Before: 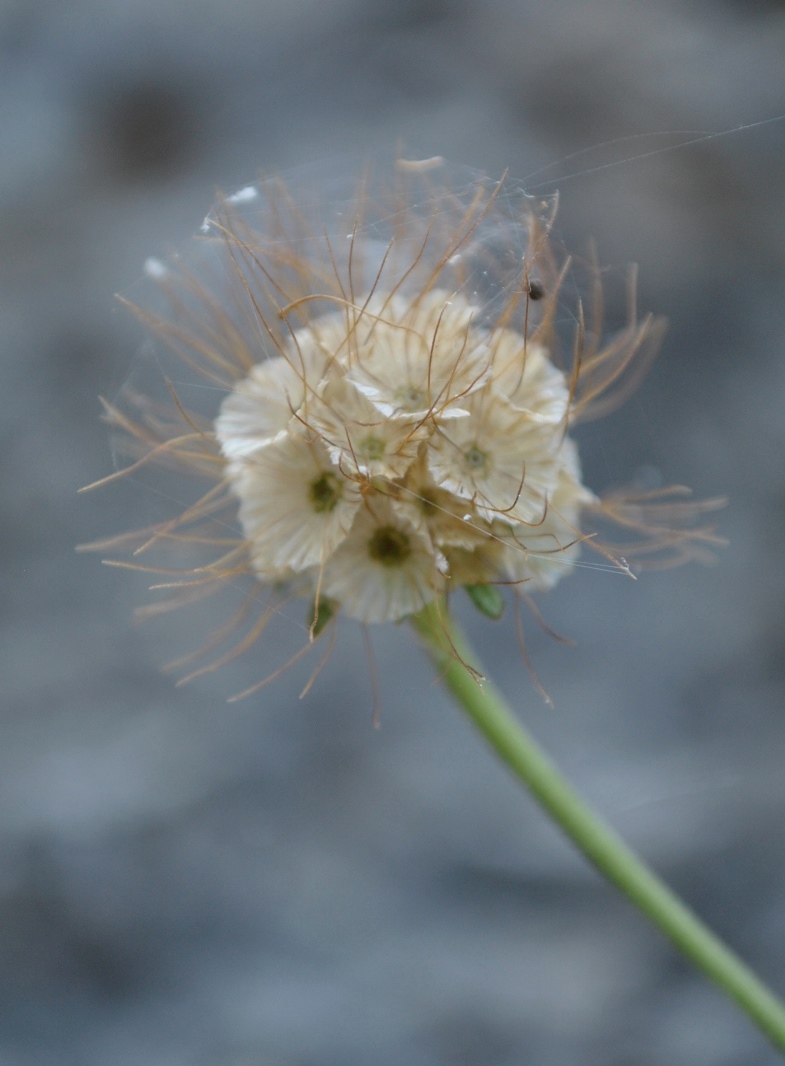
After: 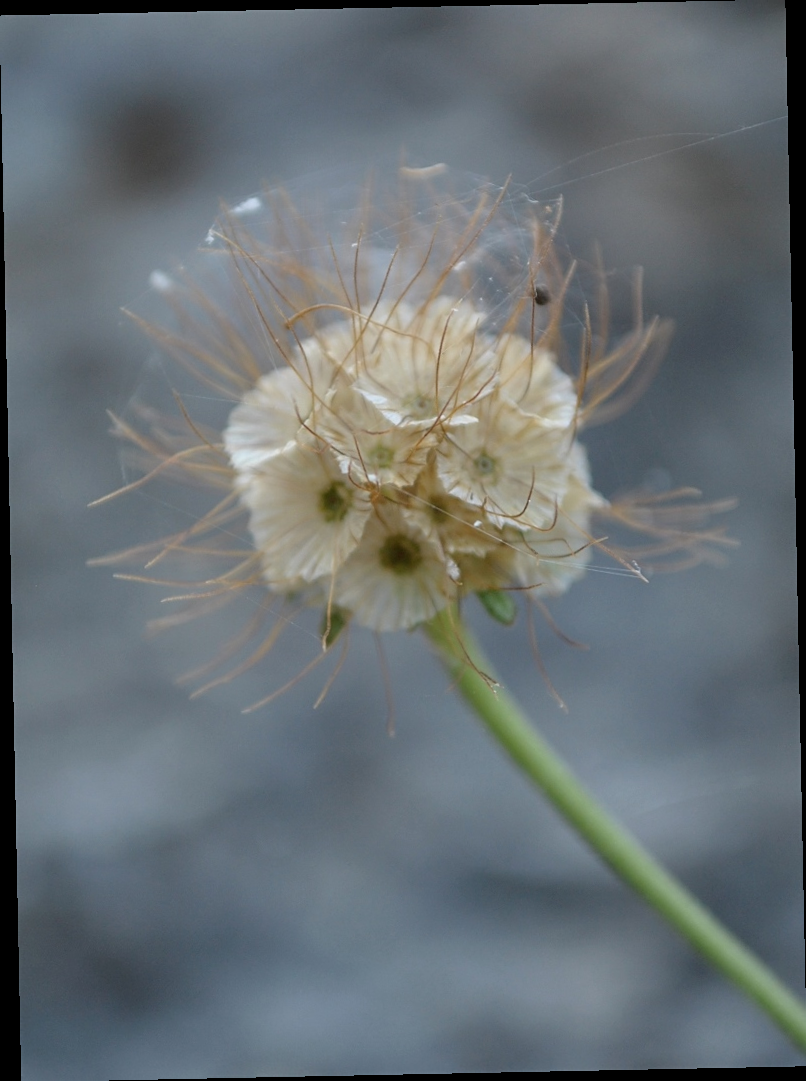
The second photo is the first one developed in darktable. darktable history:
sharpen: amount 0.2
rotate and perspective: rotation -1.17°, automatic cropping off
